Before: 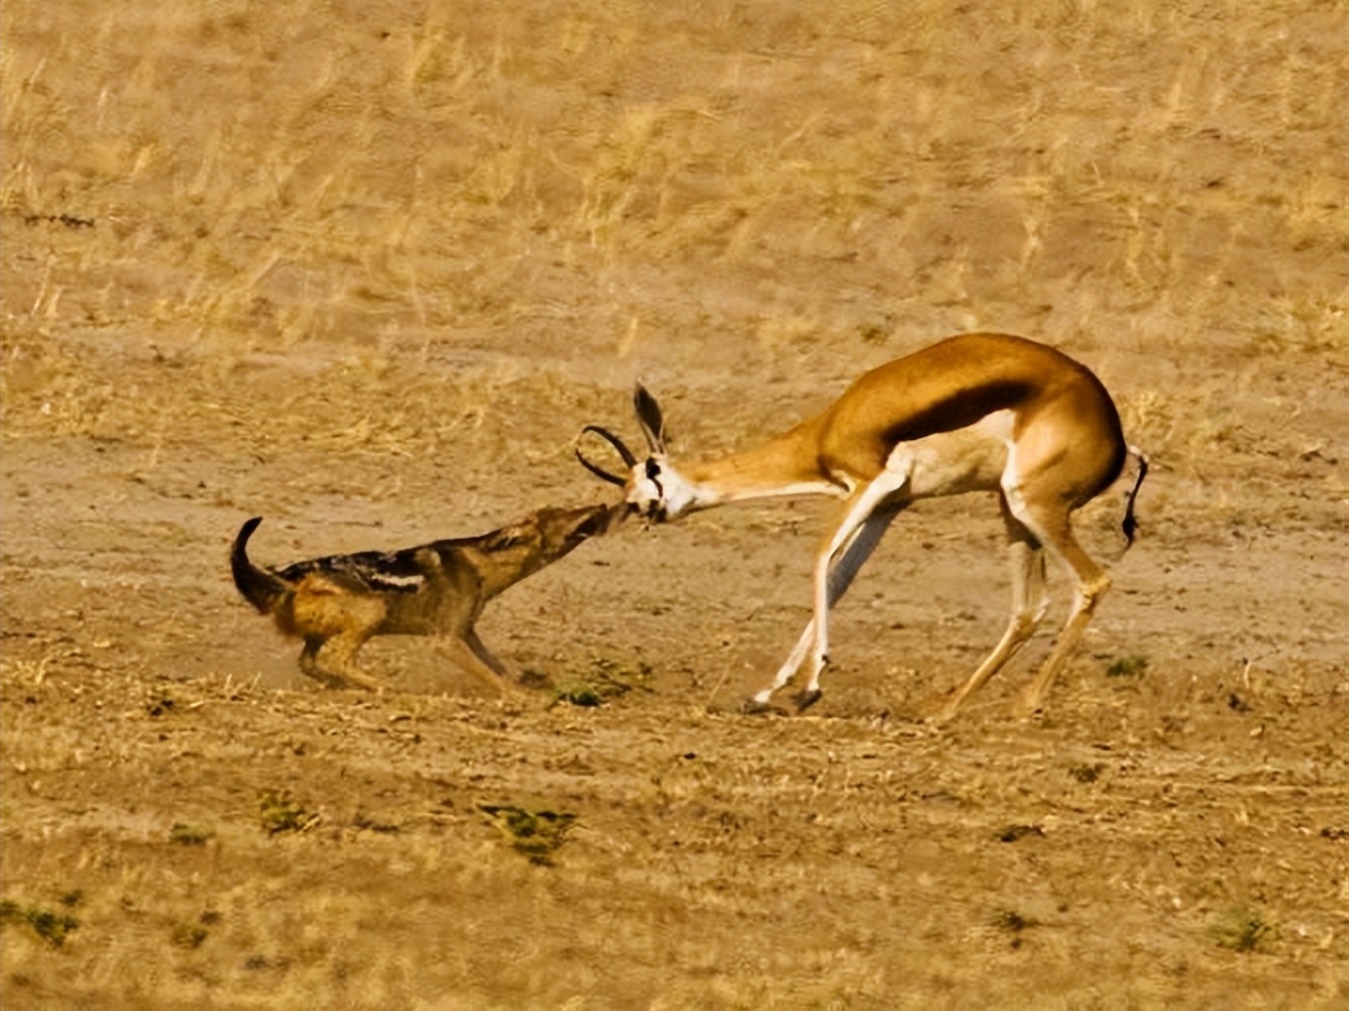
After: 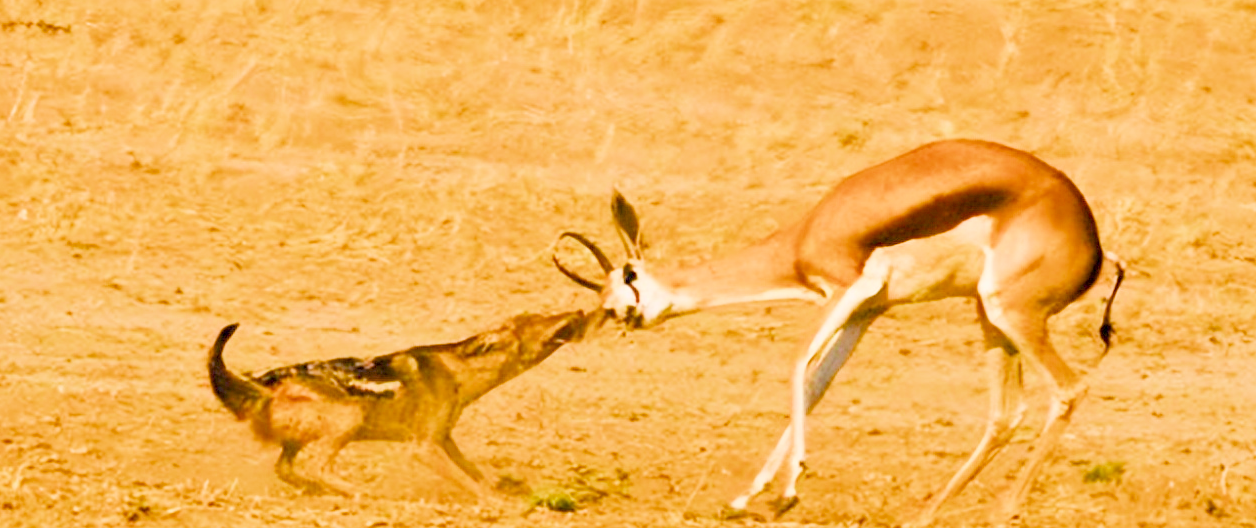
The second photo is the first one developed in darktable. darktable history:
crop: left 1.744%, top 19.225%, right 5.069%, bottom 28.357%
filmic rgb: middle gray luminance 2.5%, black relative exposure -10 EV, white relative exposure 7 EV, threshold 6 EV, dynamic range scaling 10%, target black luminance 0%, hardness 3.19, latitude 44.39%, contrast 0.682, highlights saturation mix 5%, shadows ↔ highlights balance 13.63%, add noise in highlights 0, color science v3 (2019), use custom middle-gray values true, iterations of high-quality reconstruction 0, contrast in highlights soft, enable highlight reconstruction true
color balance rgb: linear chroma grading › global chroma 15%, perceptual saturation grading › global saturation 30%
